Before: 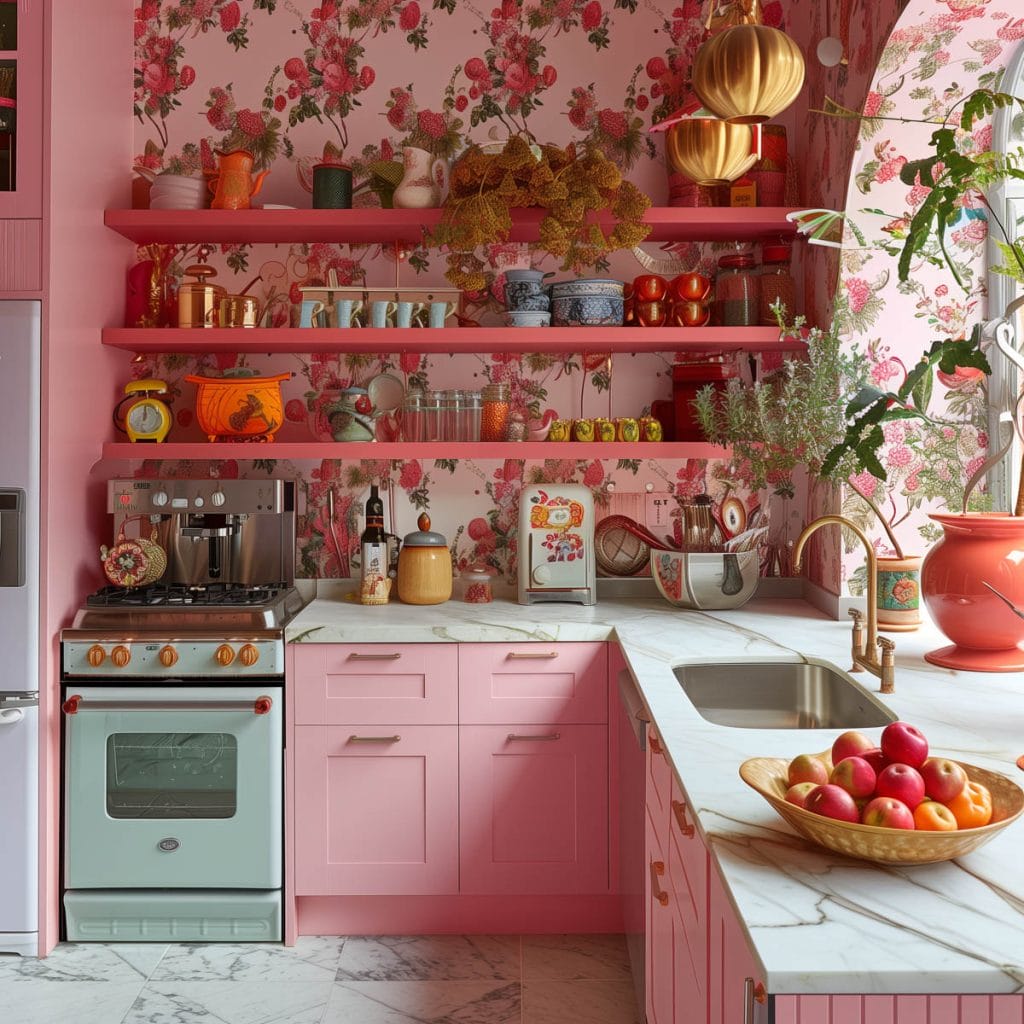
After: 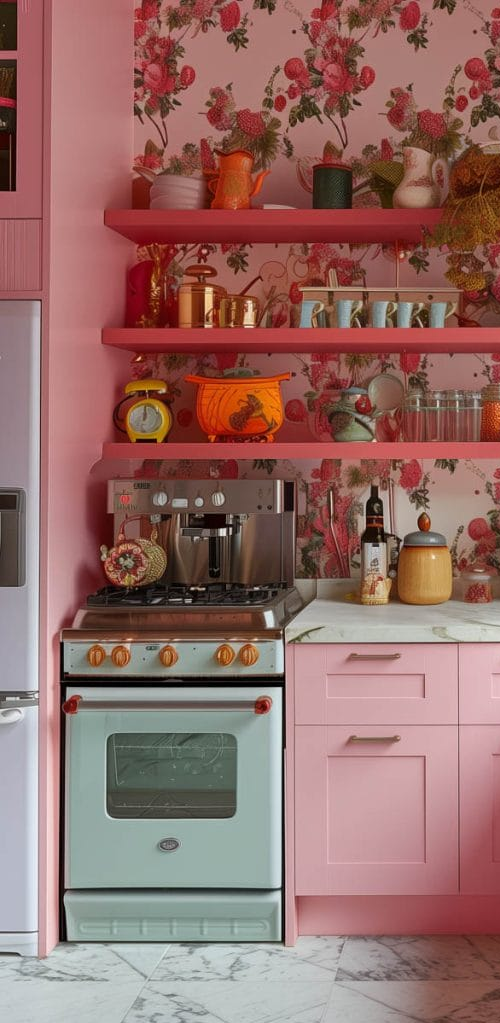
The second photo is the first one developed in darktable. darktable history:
crop and rotate: left 0.047%, top 0%, right 51.081%
